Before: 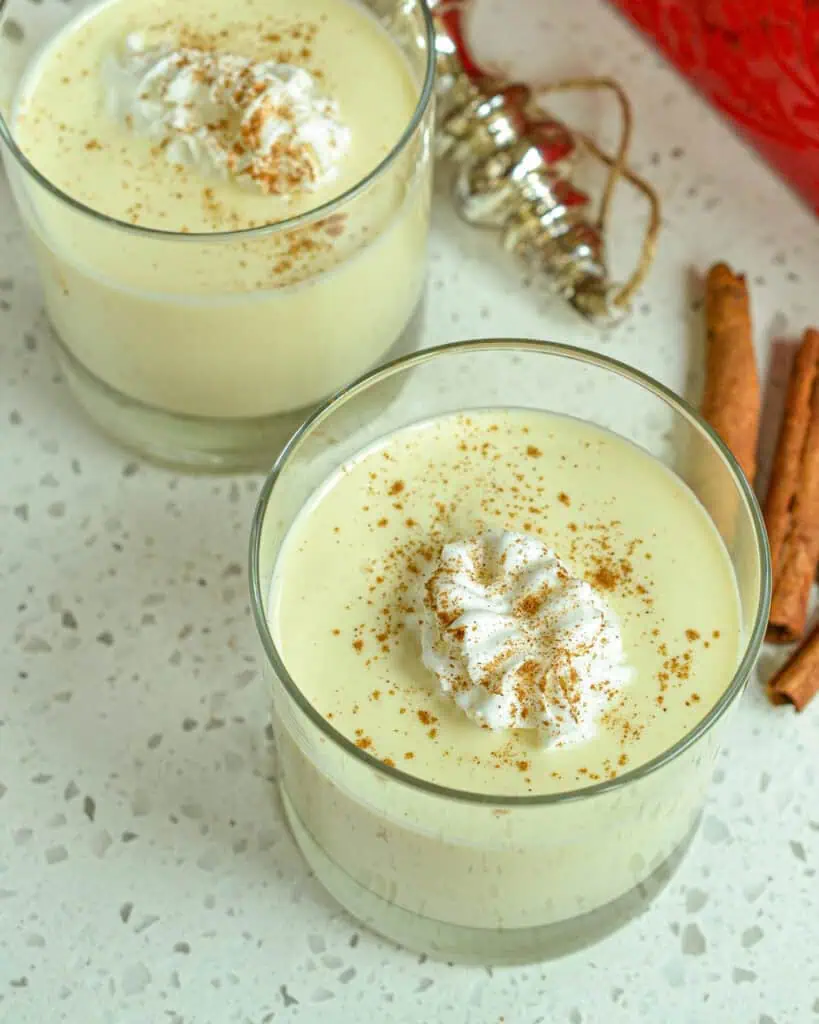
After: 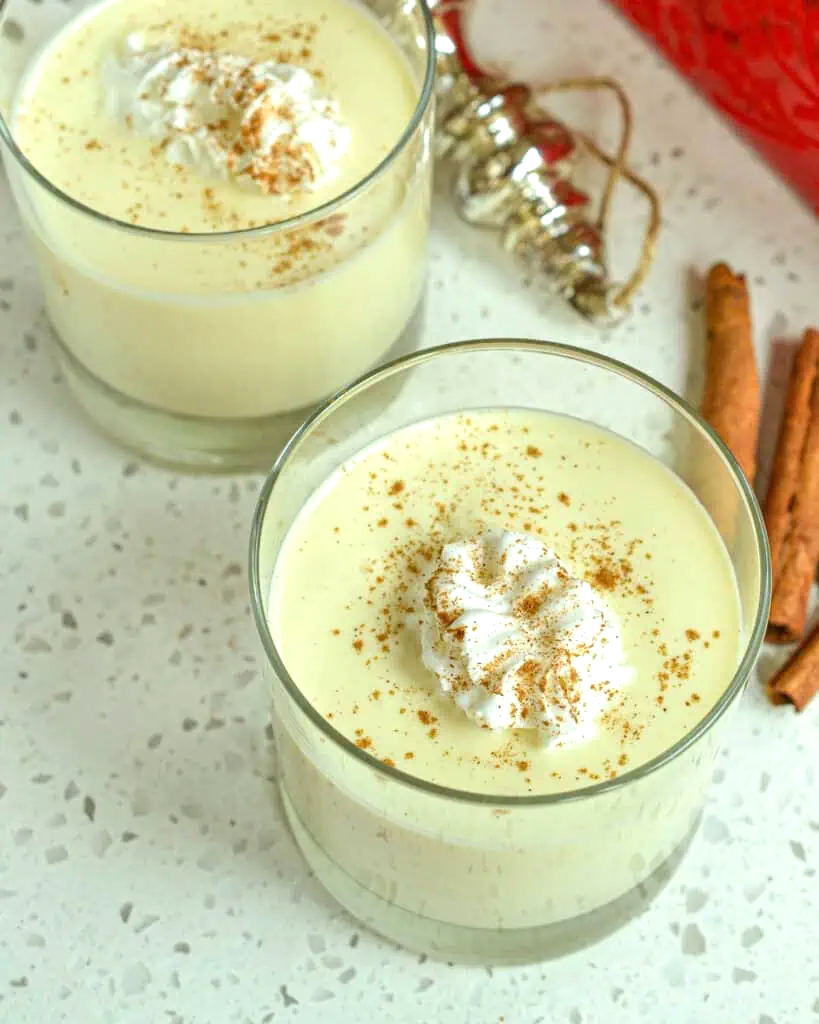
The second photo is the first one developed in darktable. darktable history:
exposure: exposure 0.271 EV, compensate exposure bias true, compensate highlight preservation false
